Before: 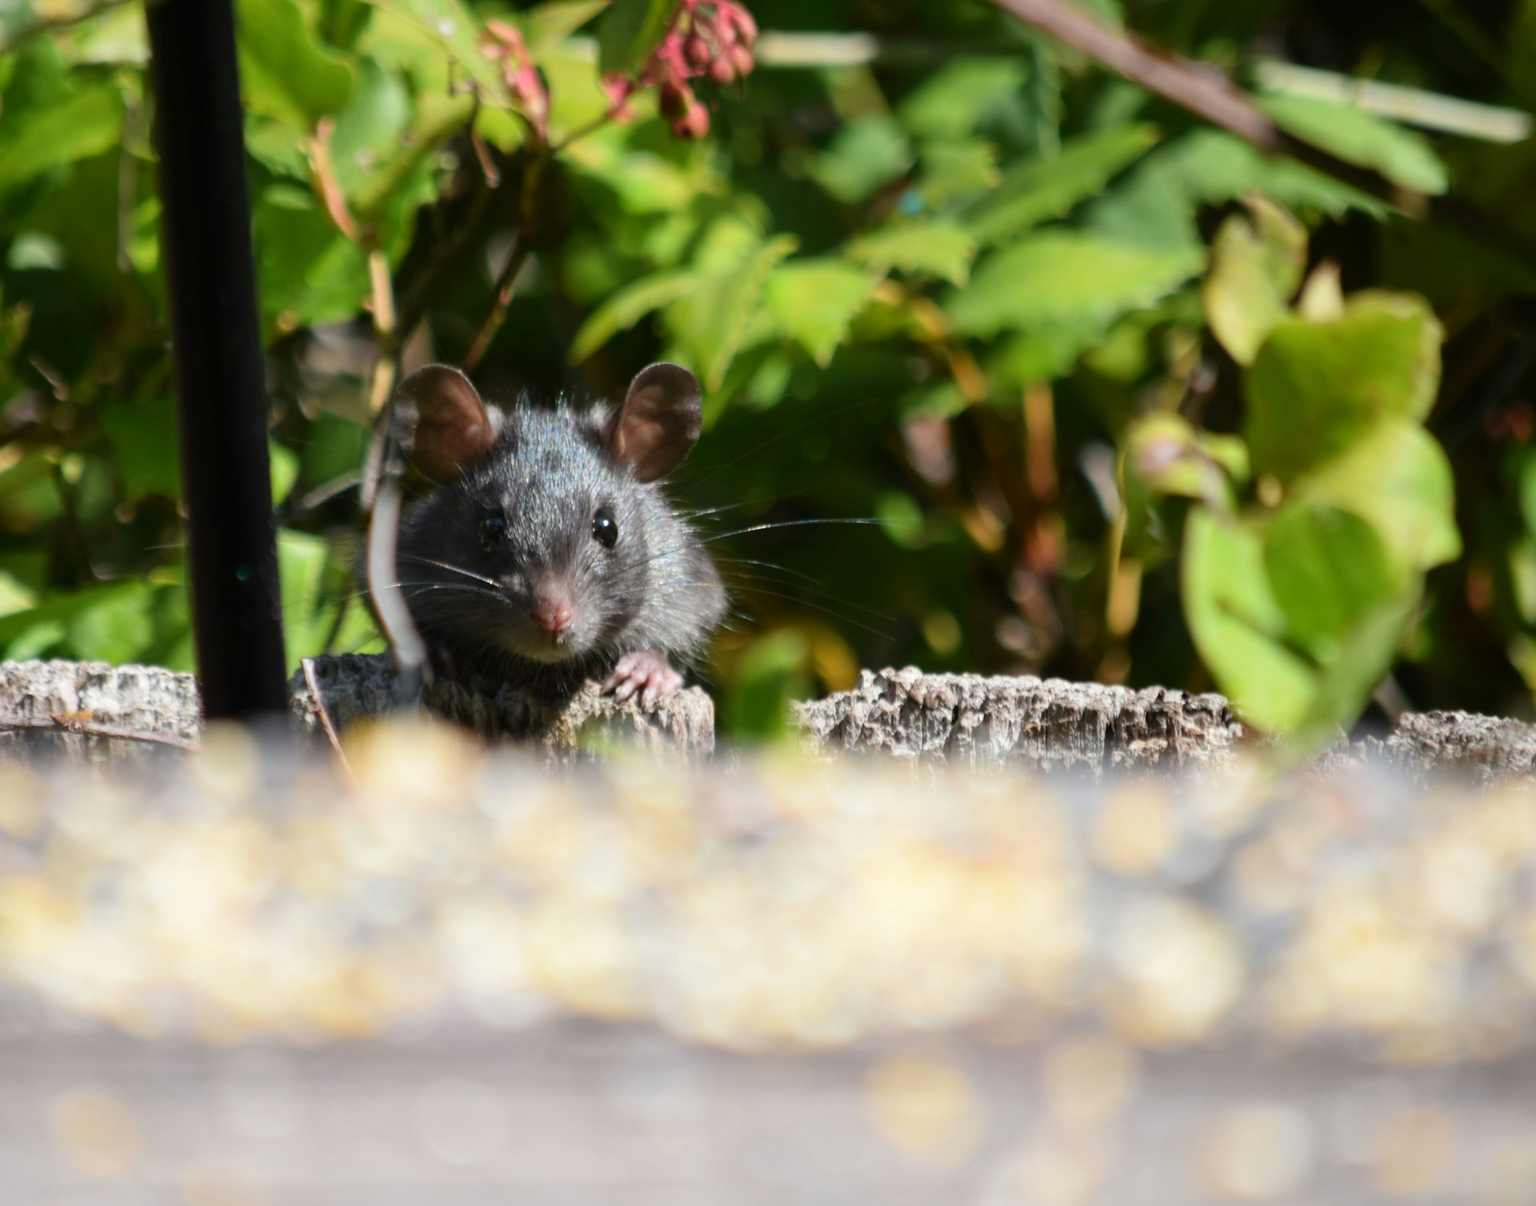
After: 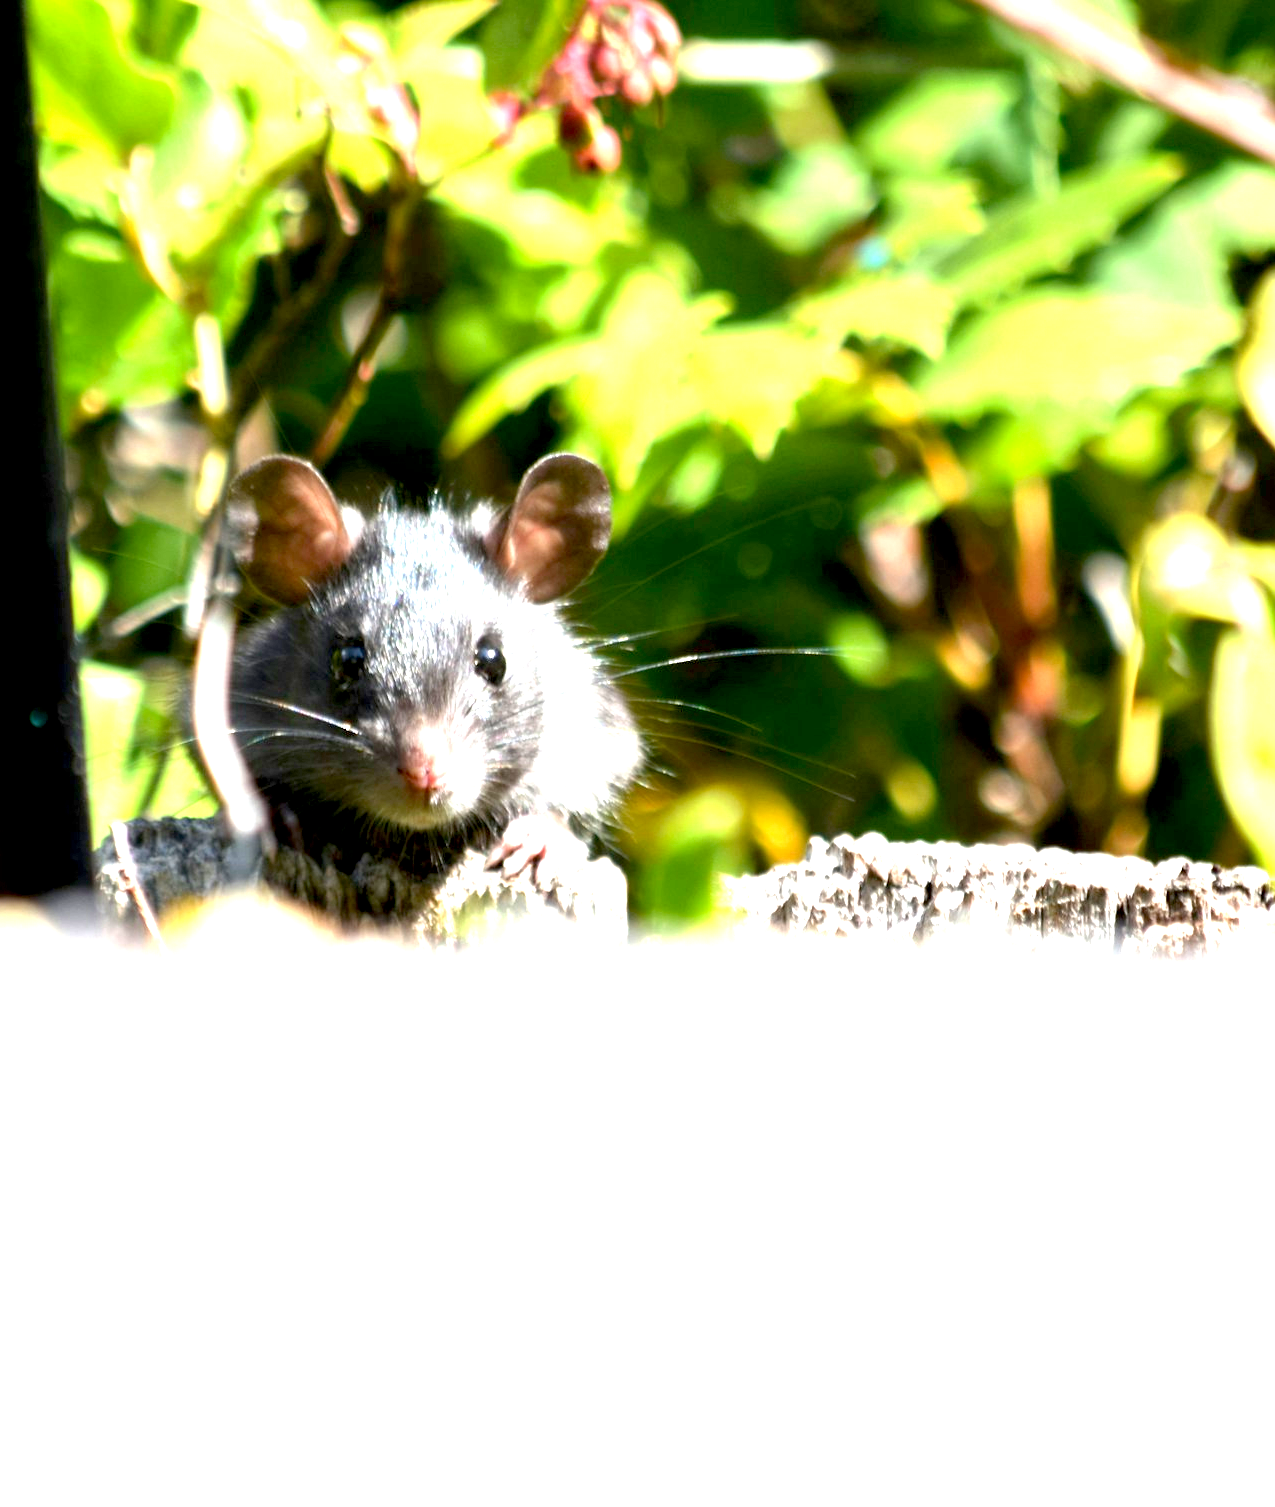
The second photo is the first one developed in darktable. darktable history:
exposure: black level correction 0.005, exposure 2.063 EV, compensate highlight preservation false
crop and rotate: left 13.903%, right 19.671%
tone equalizer: edges refinement/feathering 500, mask exposure compensation -1.57 EV, preserve details no
